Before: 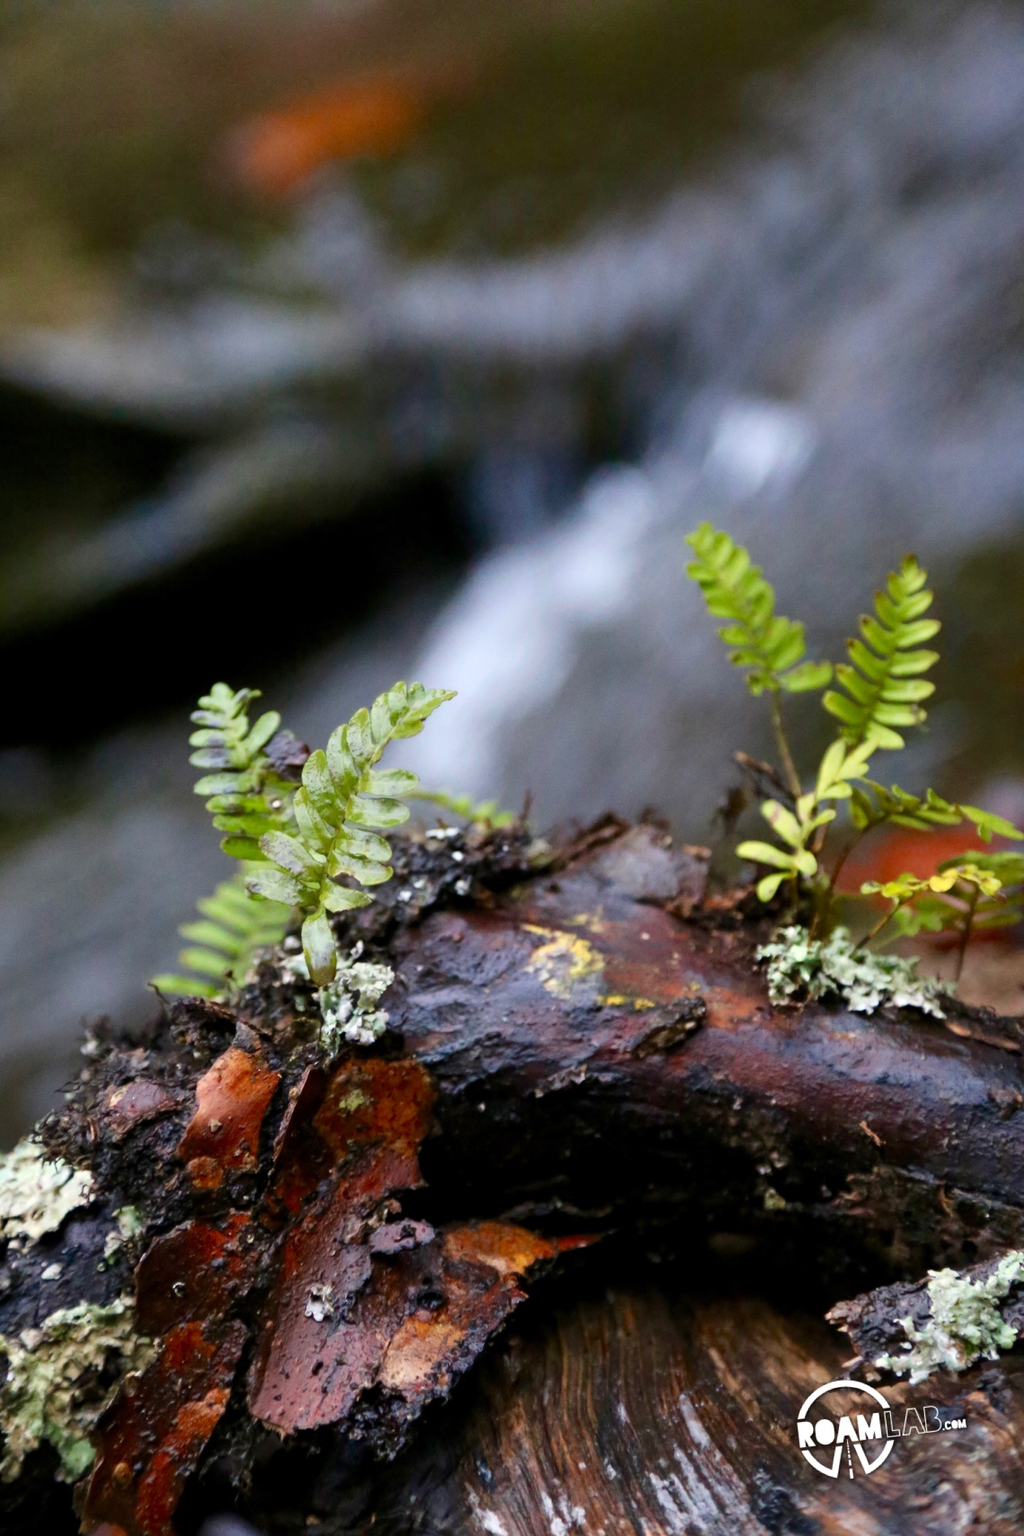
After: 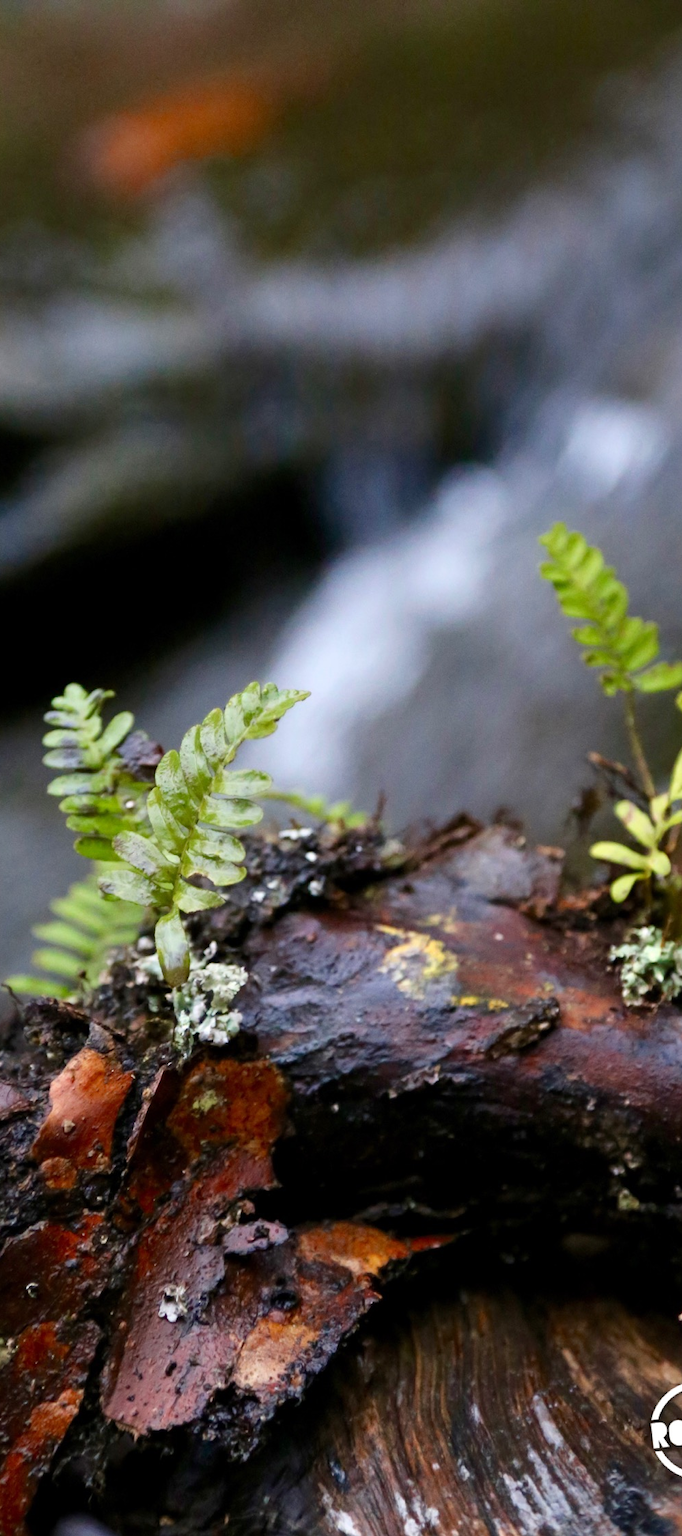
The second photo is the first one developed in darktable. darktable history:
crop and rotate: left 14.334%, right 19.042%
